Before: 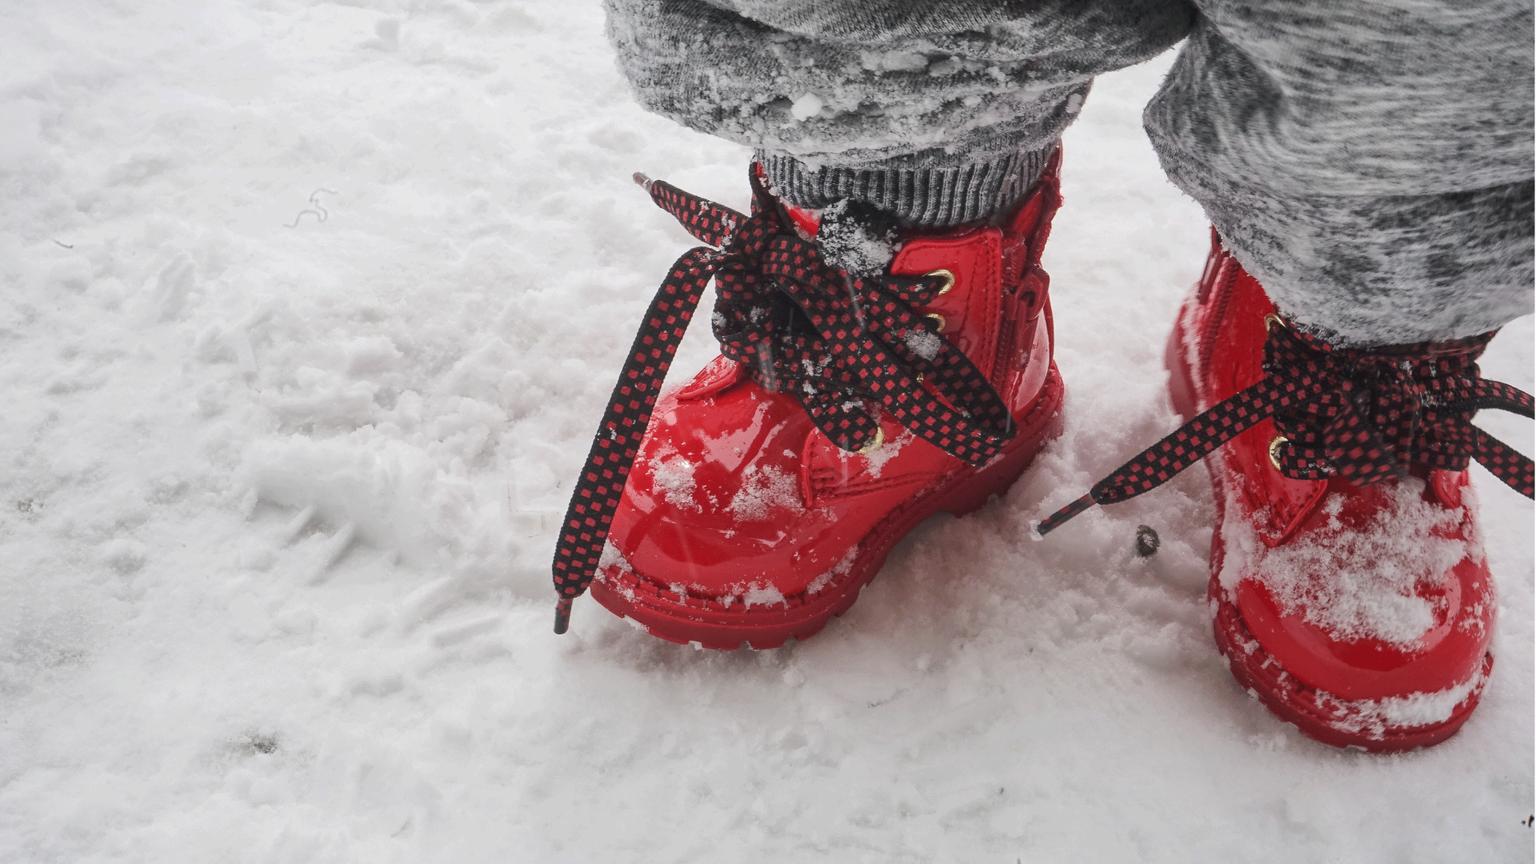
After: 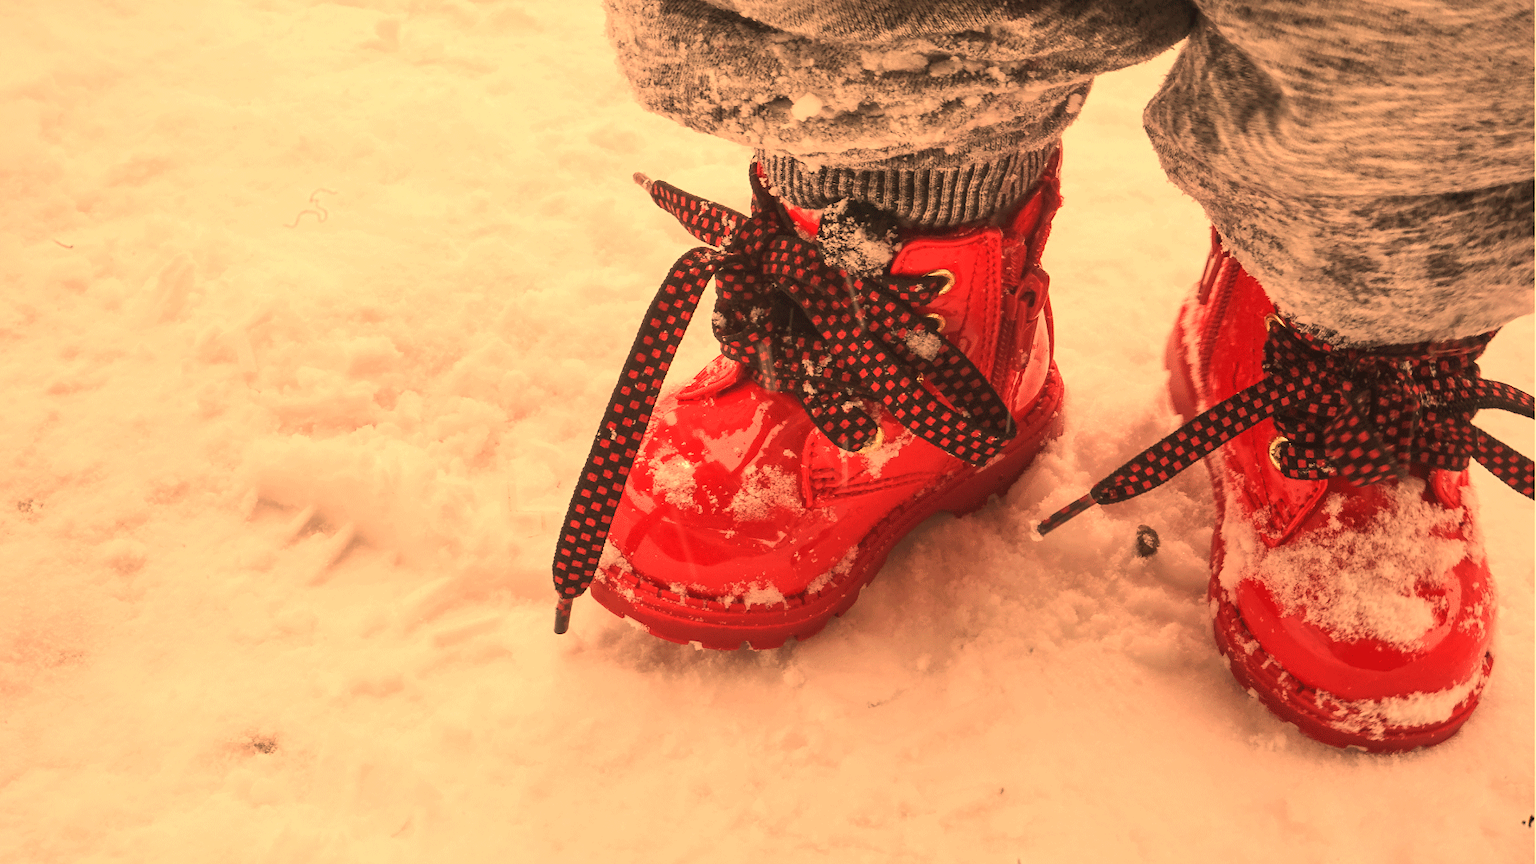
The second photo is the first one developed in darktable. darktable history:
tone equalizer: on, module defaults
white balance: red 1.467, blue 0.684
